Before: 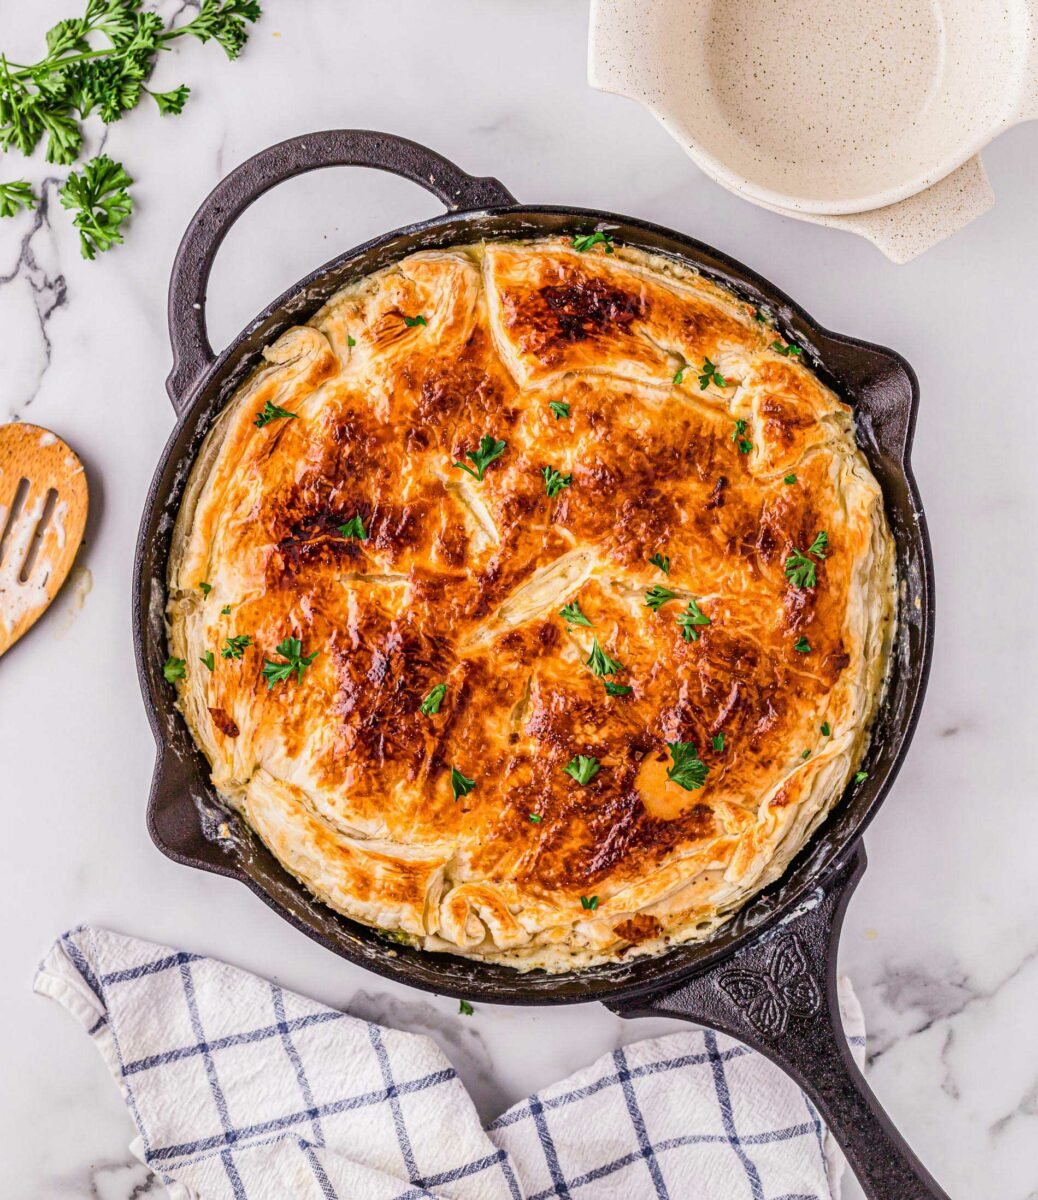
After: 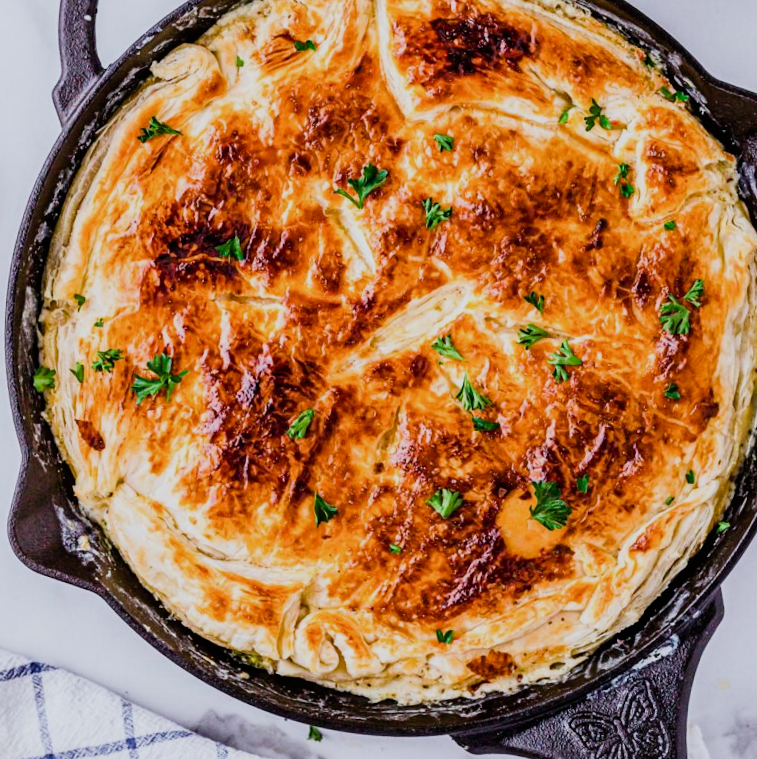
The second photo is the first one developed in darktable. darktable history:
sigmoid: on, module defaults
crop and rotate: angle -3.37°, left 9.79%, top 20.73%, right 12.42%, bottom 11.82%
color calibration: illuminant custom, x 0.368, y 0.373, temperature 4330.32 K
